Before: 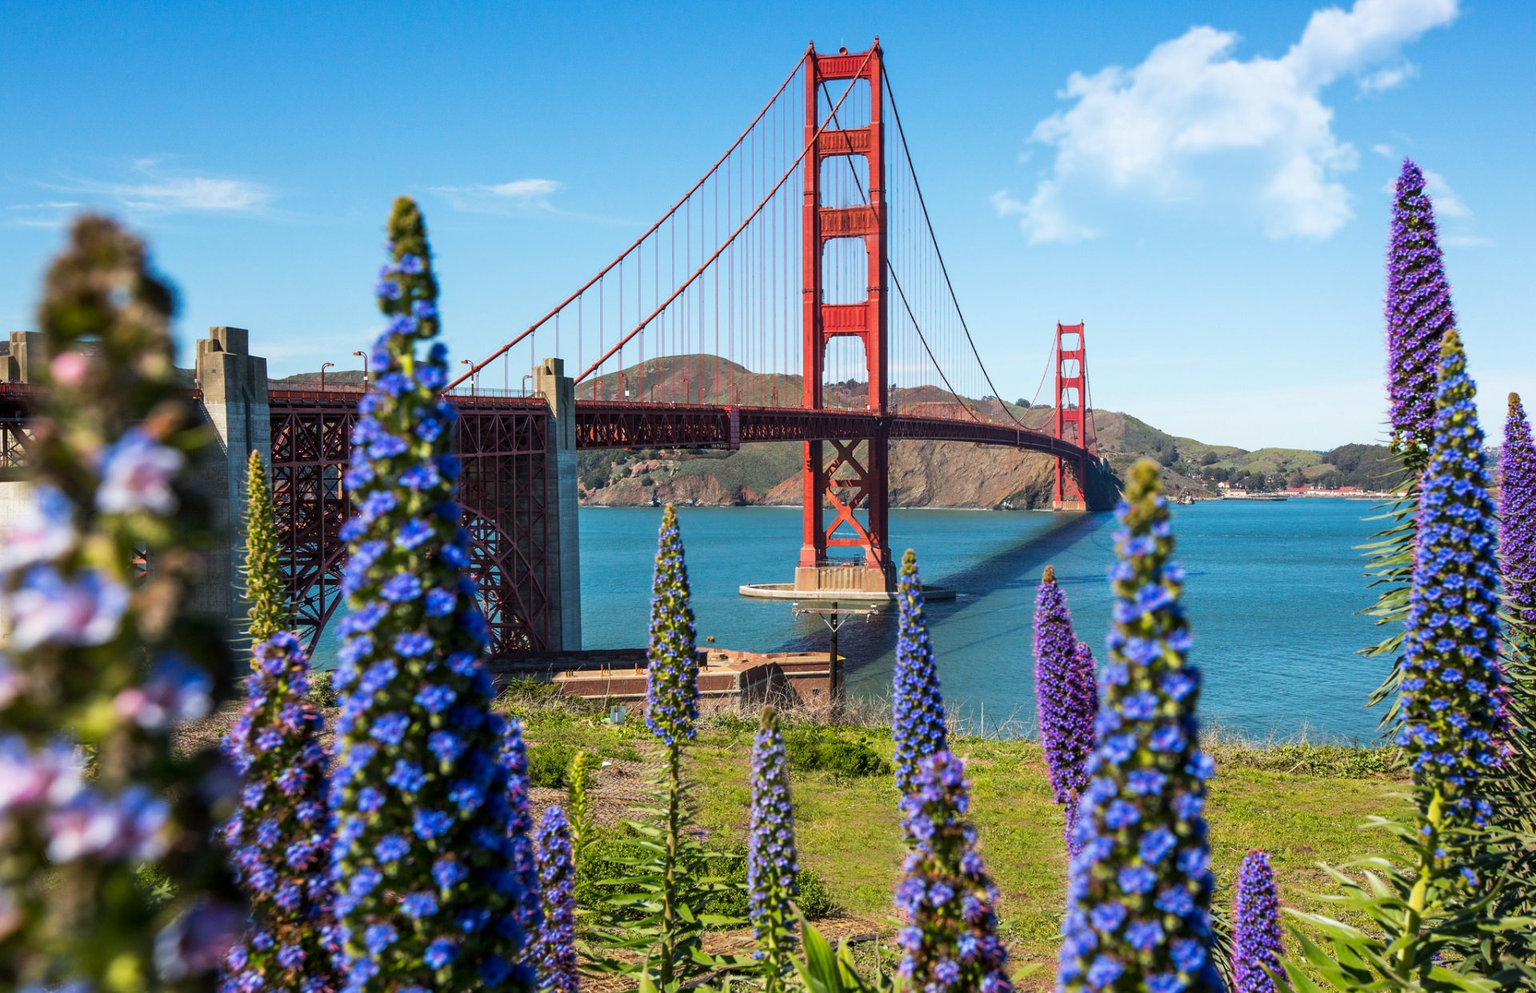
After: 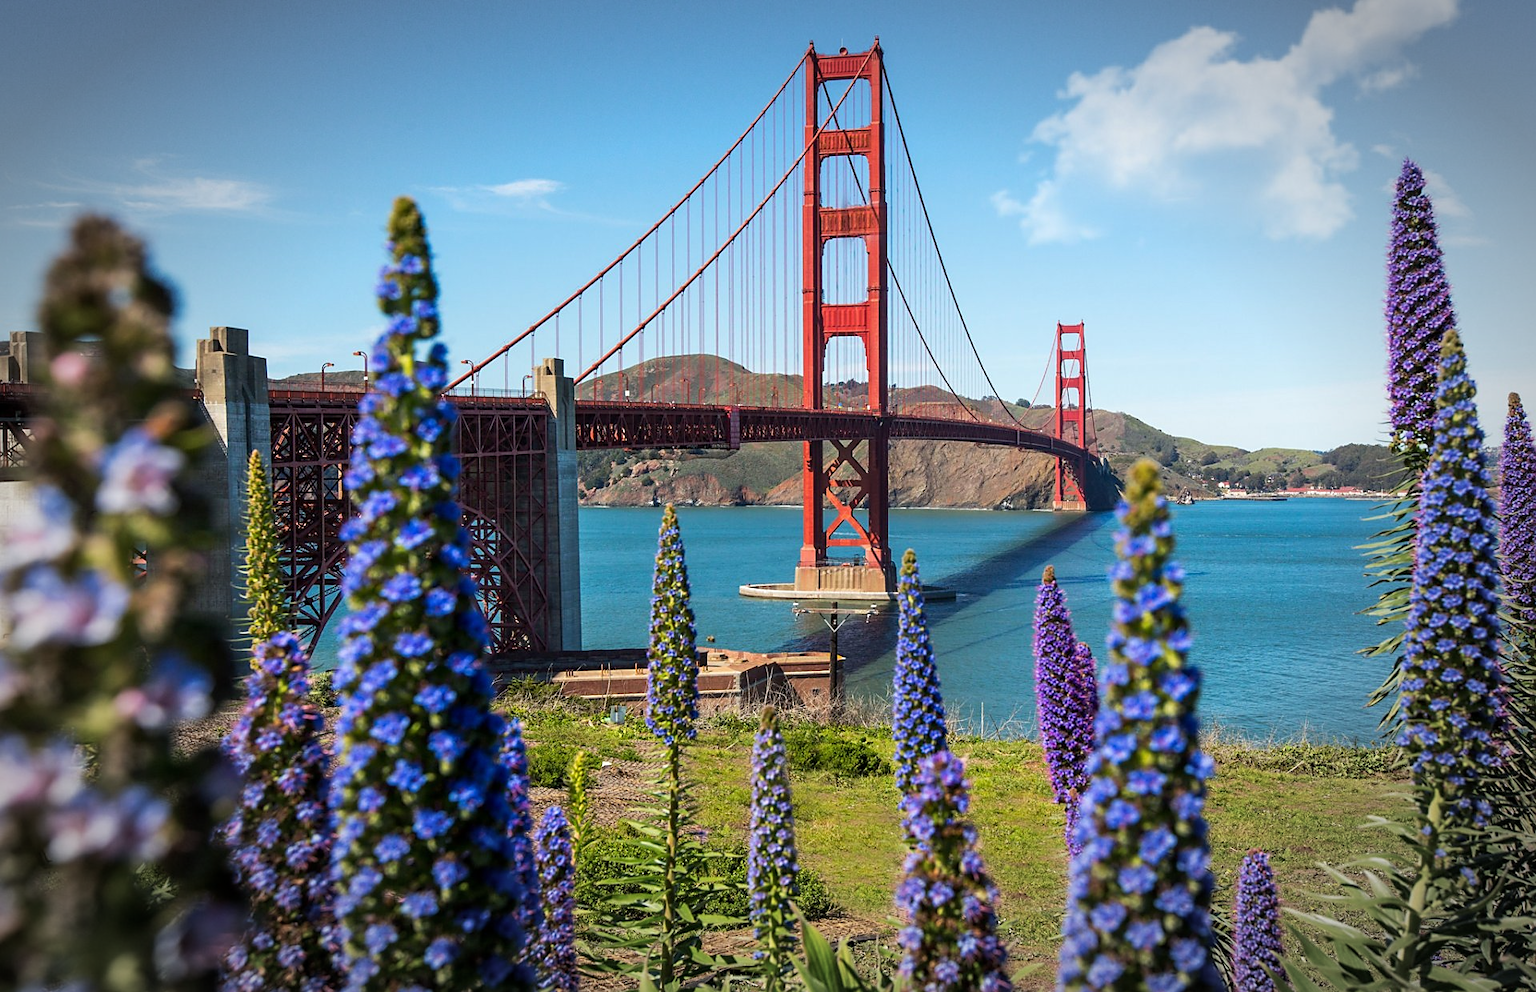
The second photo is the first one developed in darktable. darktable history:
vignetting: fall-off start 71%, width/height ratio 1.333, unbound false
sharpen: radius 1.84, amount 0.415, threshold 1.632
